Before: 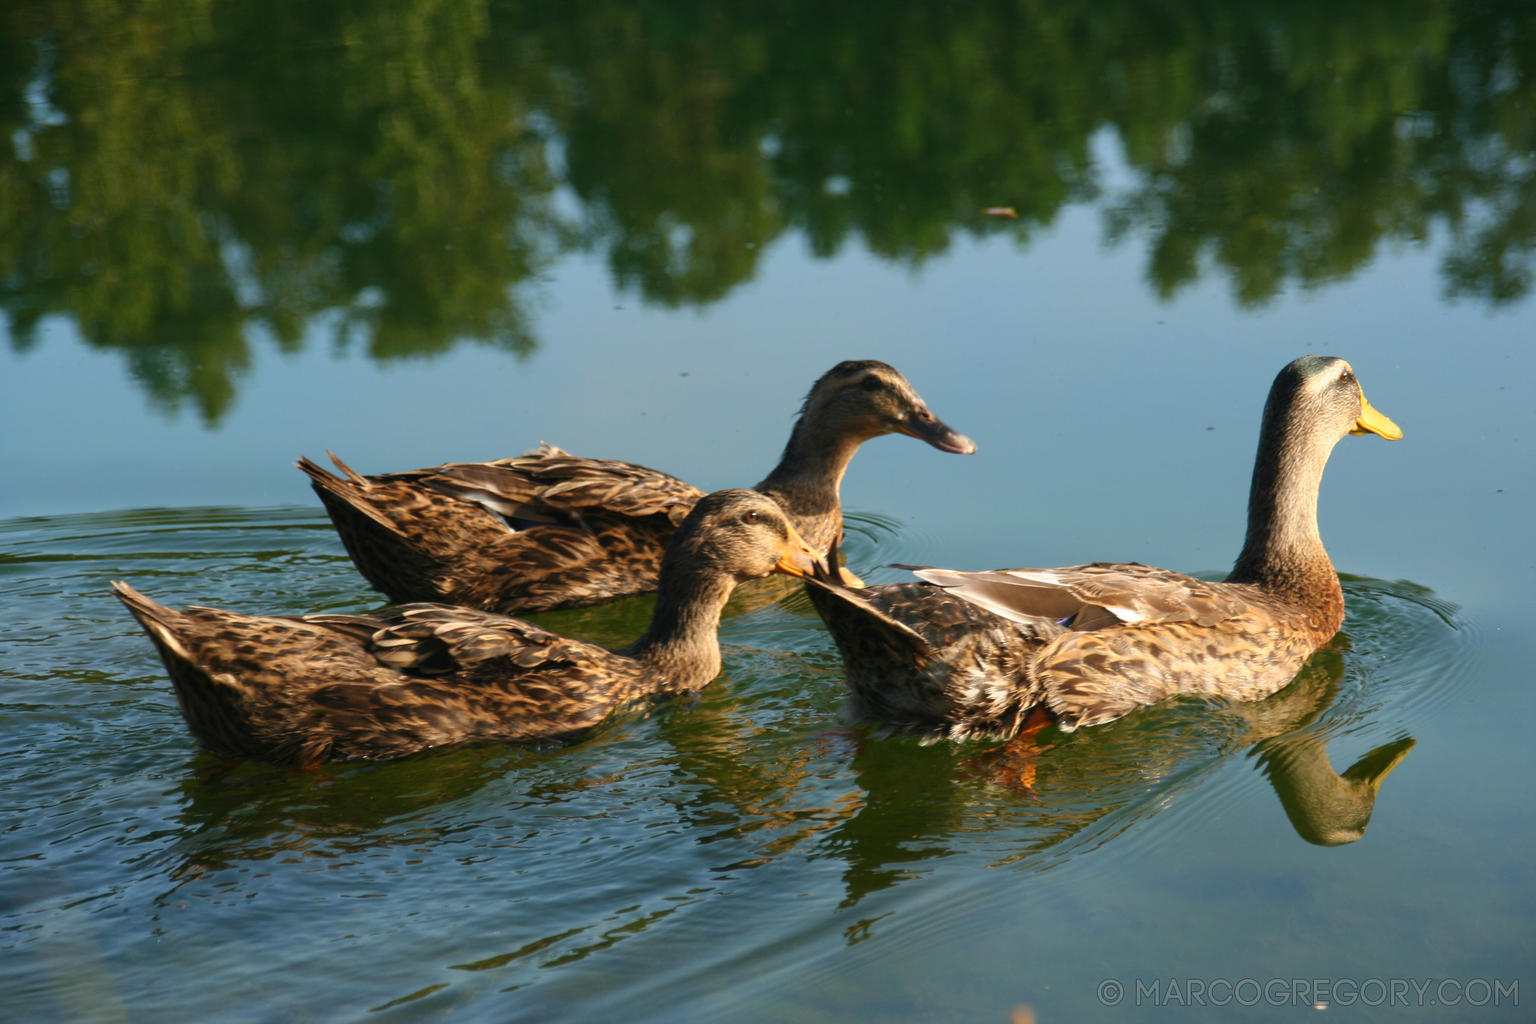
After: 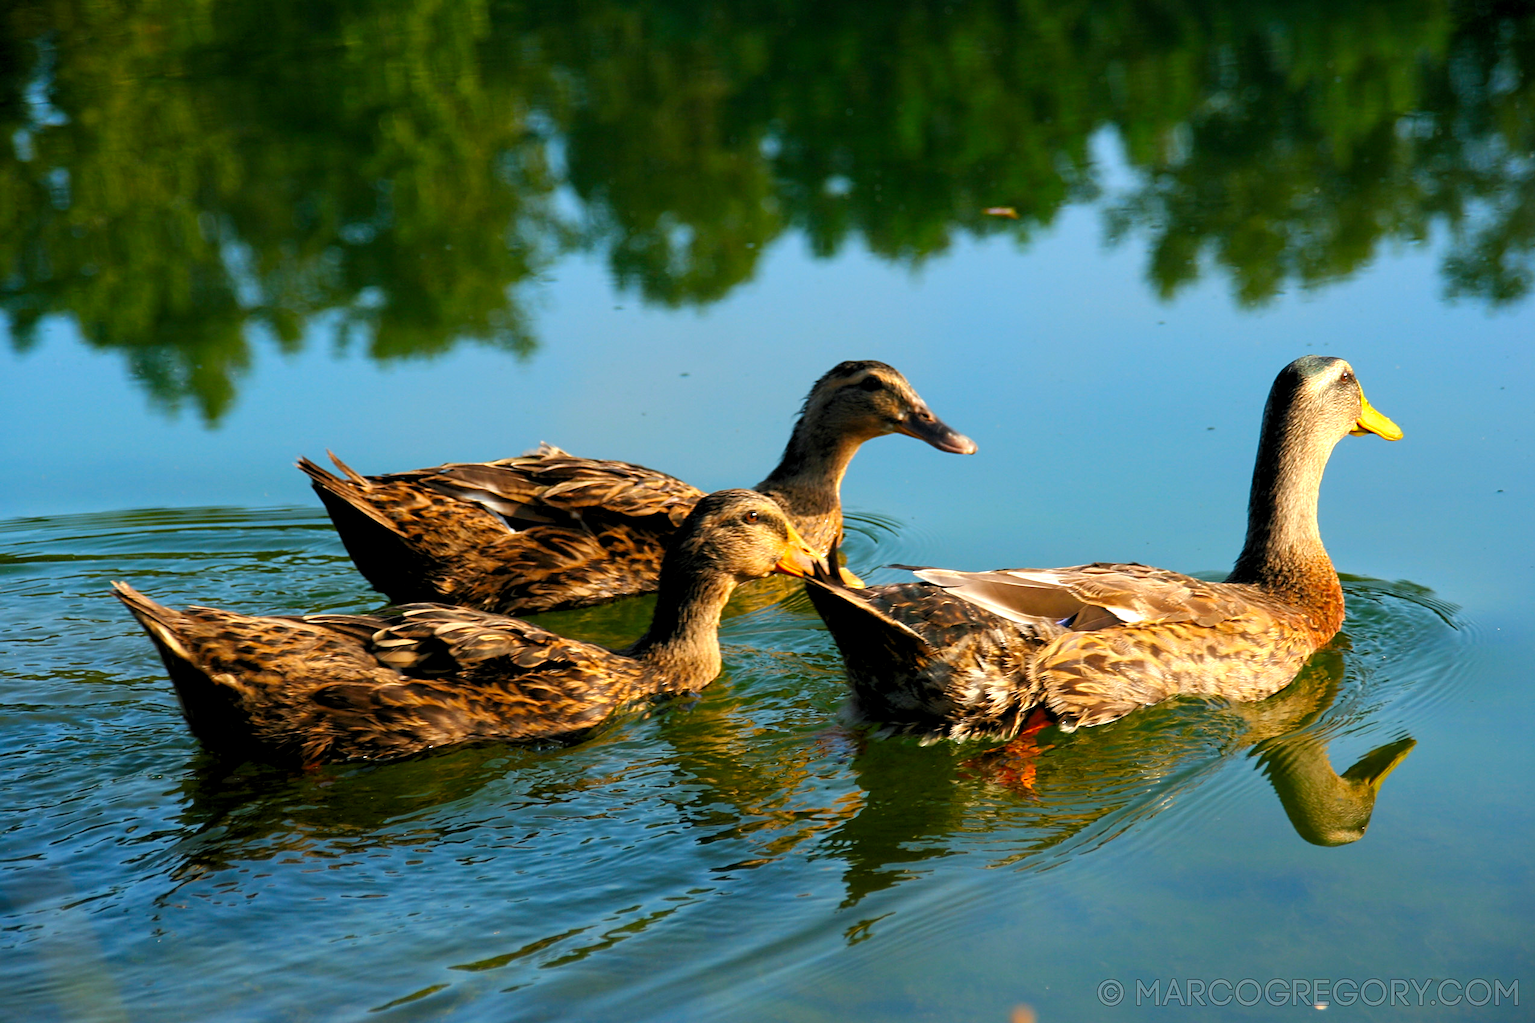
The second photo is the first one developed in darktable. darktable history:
rgb levels: levels [[0.01, 0.419, 0.839], [0, 0.5, 1], [0, 0.5, 1]]
white balance: red 0.988, blue 1.017
contrast brightness saturation: saturation 0.5
sharpen: on, module defaults
